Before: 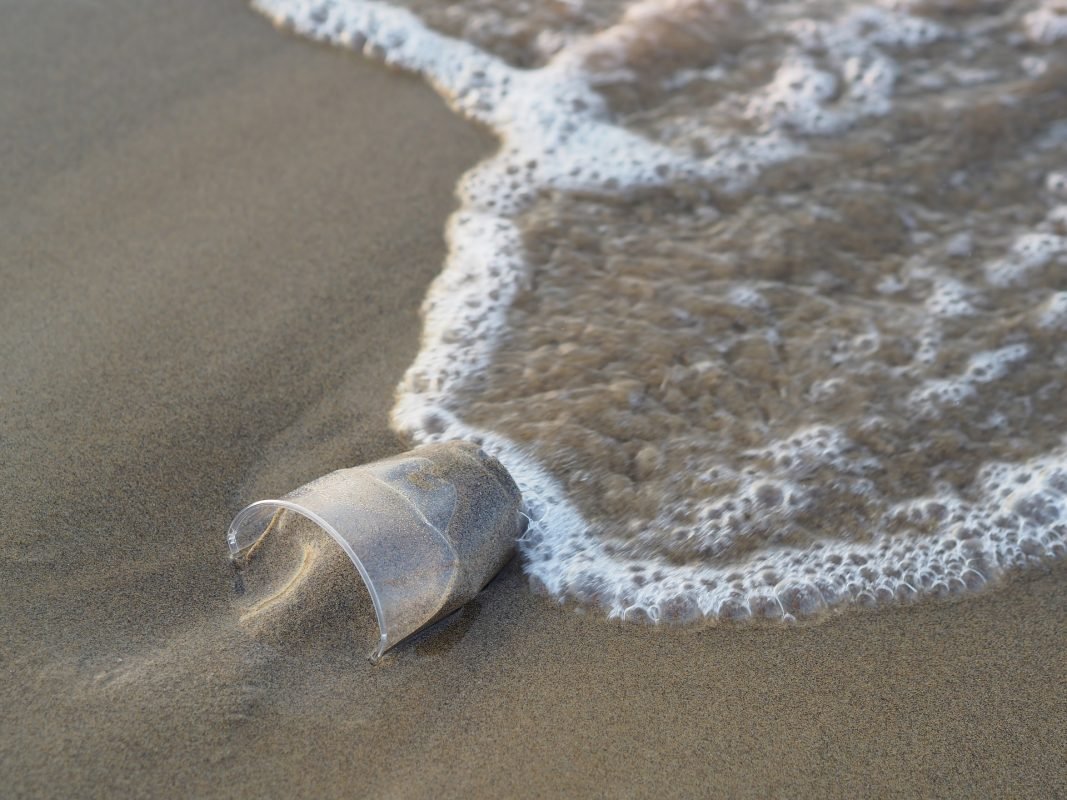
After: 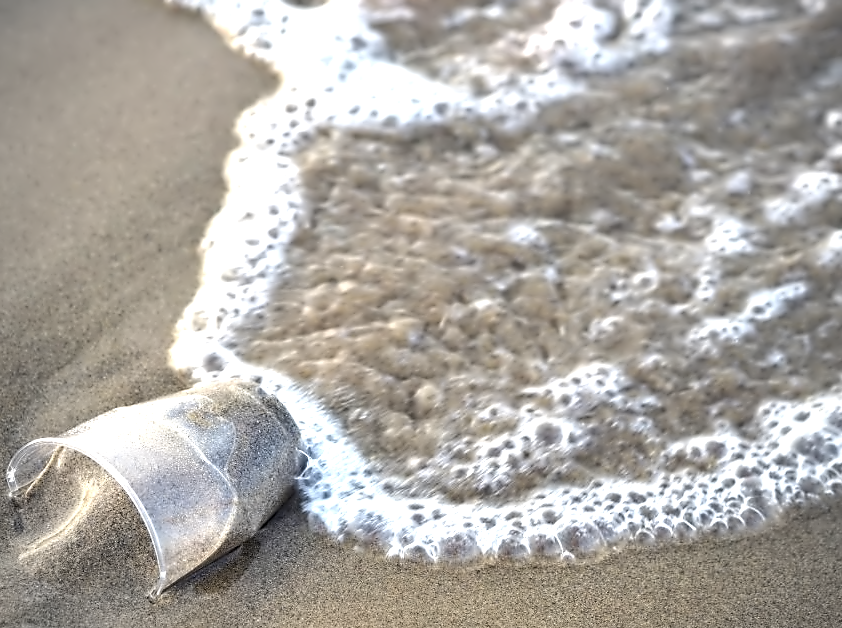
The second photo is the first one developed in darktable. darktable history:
vignetting: on, module defaults
crop and rotate: left 20.765%, top 7.858%, right 0.32%, bottom 13.596%
contrast equalizer: y [[0.5, 0.542, 0.583, 0.625, 0.667, 0.708], [0.5 ×6], [0.5 ×6], [0, 0.033, 0.067, 0.1, 0.133, 0.167], [0, 0.05, 0.1, 0.15, 0.2, 0.25]]
exposure: black level correction 0, exposure 1 EV, compensate highlight preservation false
